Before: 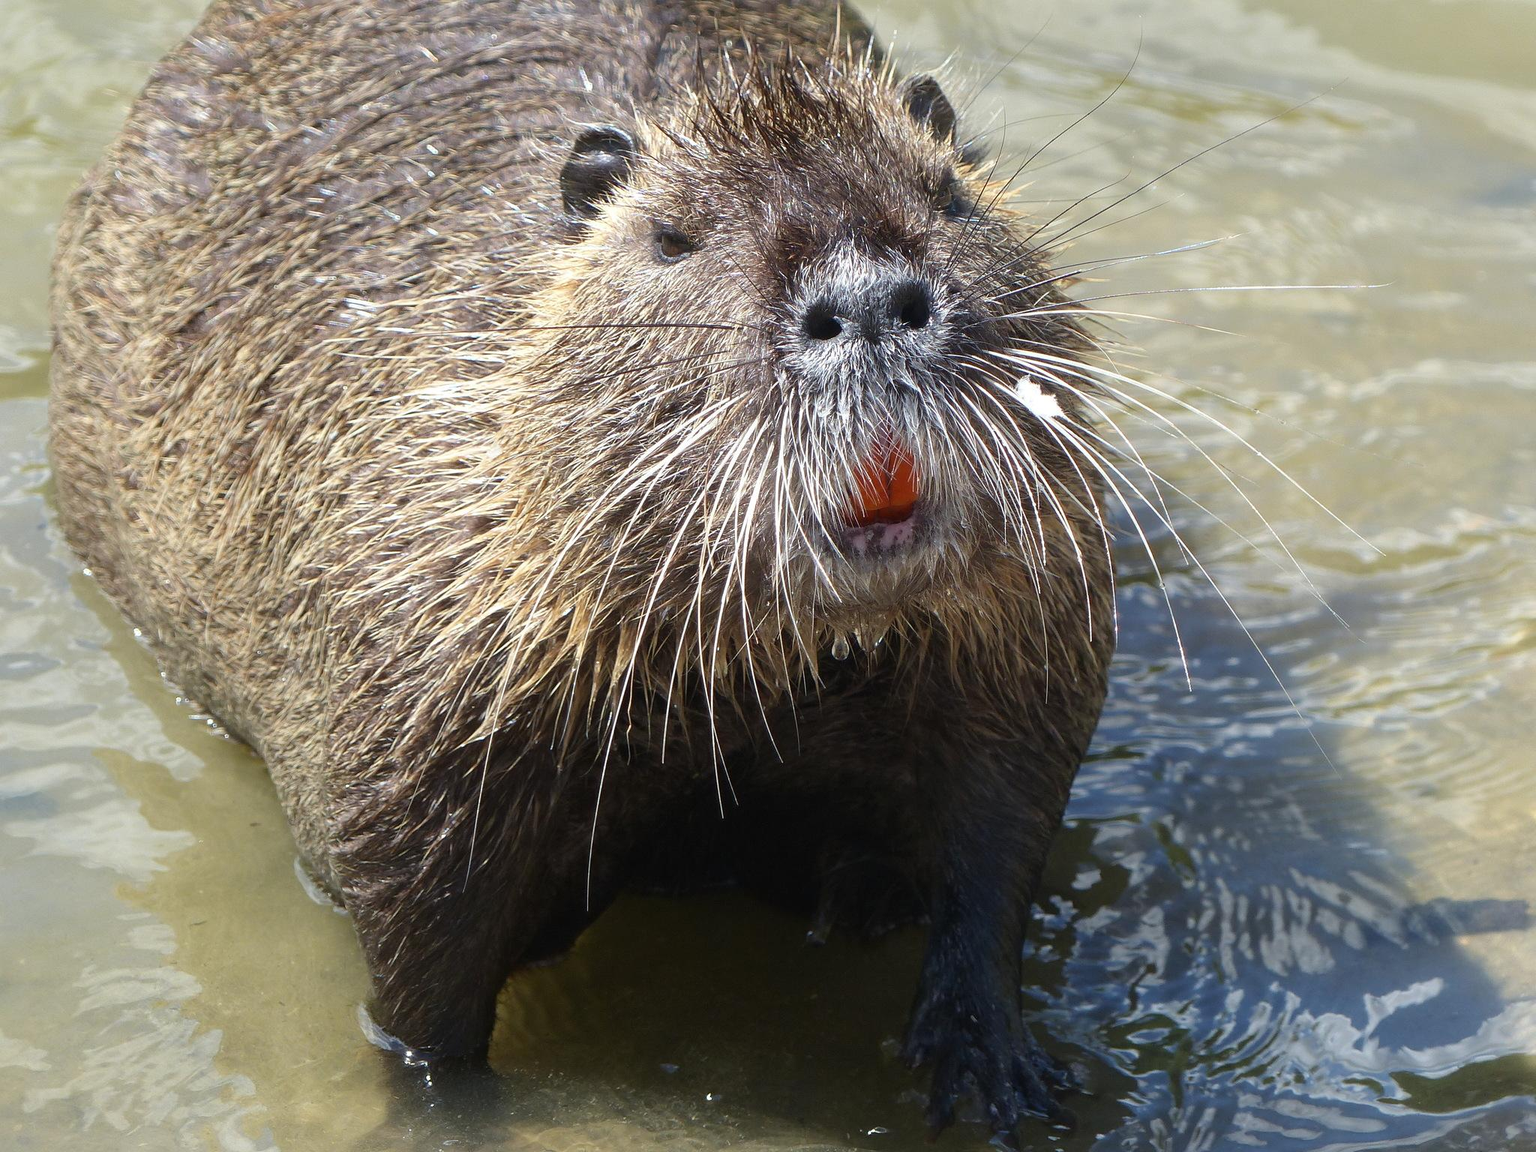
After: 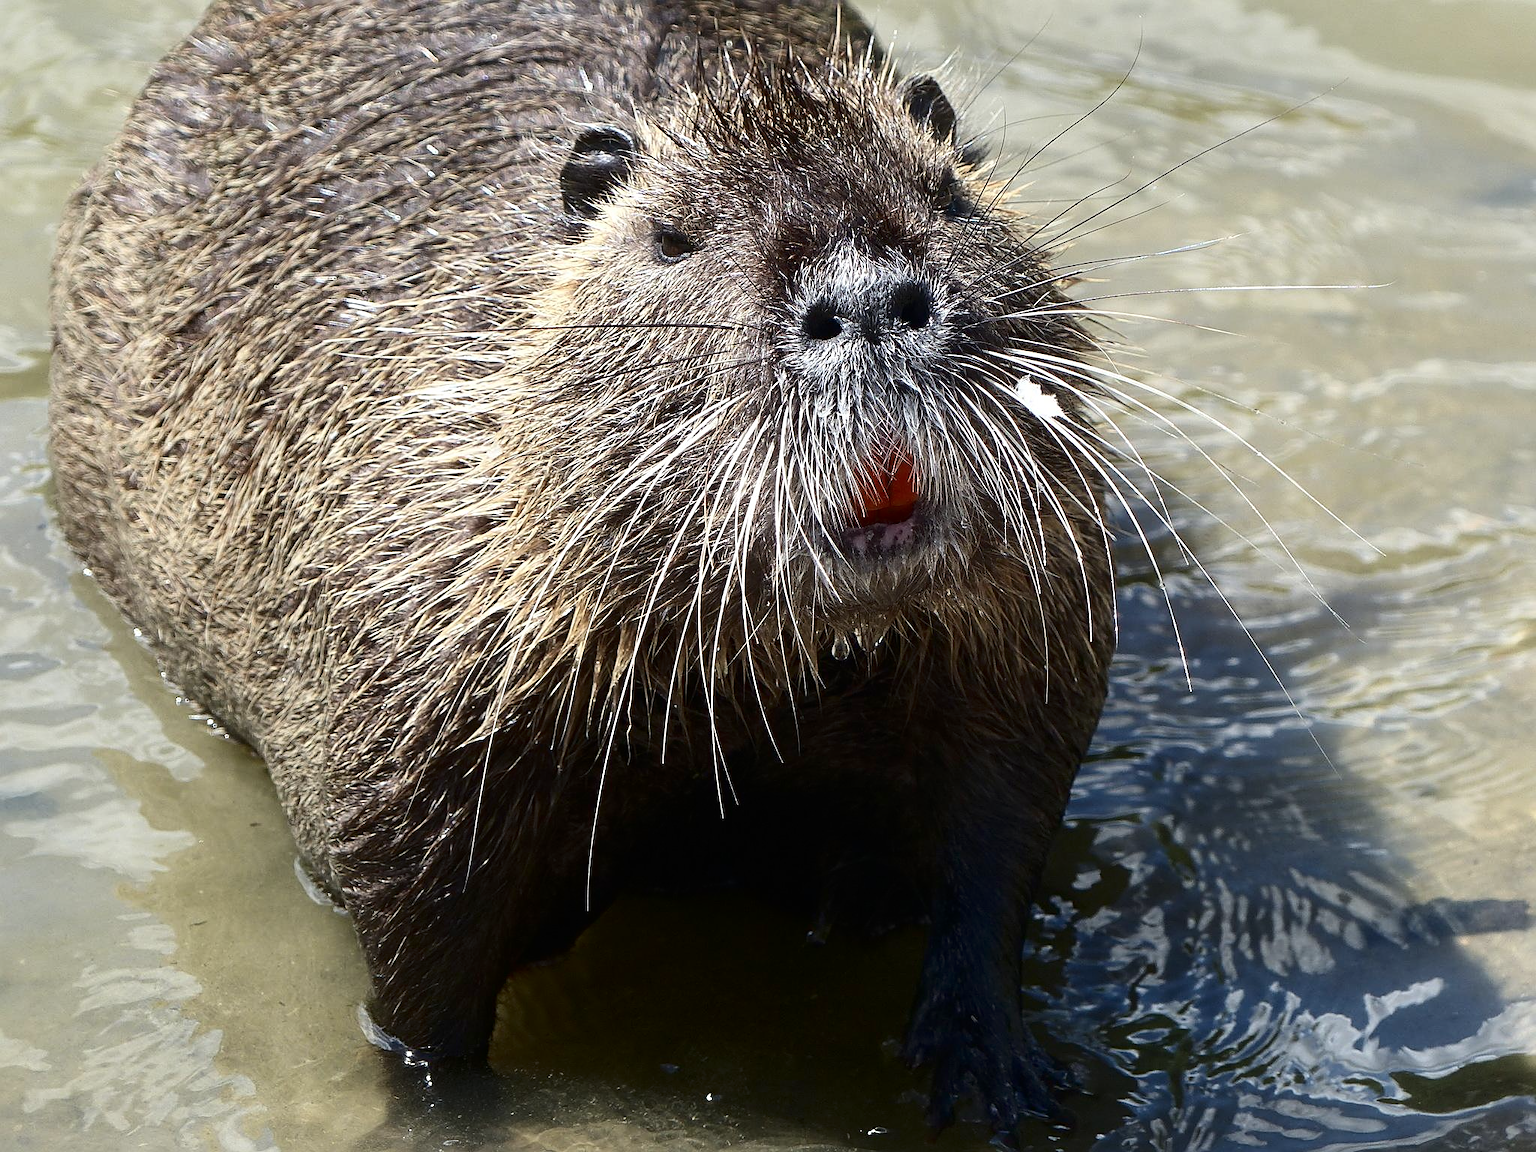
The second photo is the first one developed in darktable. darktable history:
contrast brightness saturation: contrast 0.2, brightness -0.11, saturation 0.1
color balance: input saturation 80.07%
sharpen: on, module defaults
